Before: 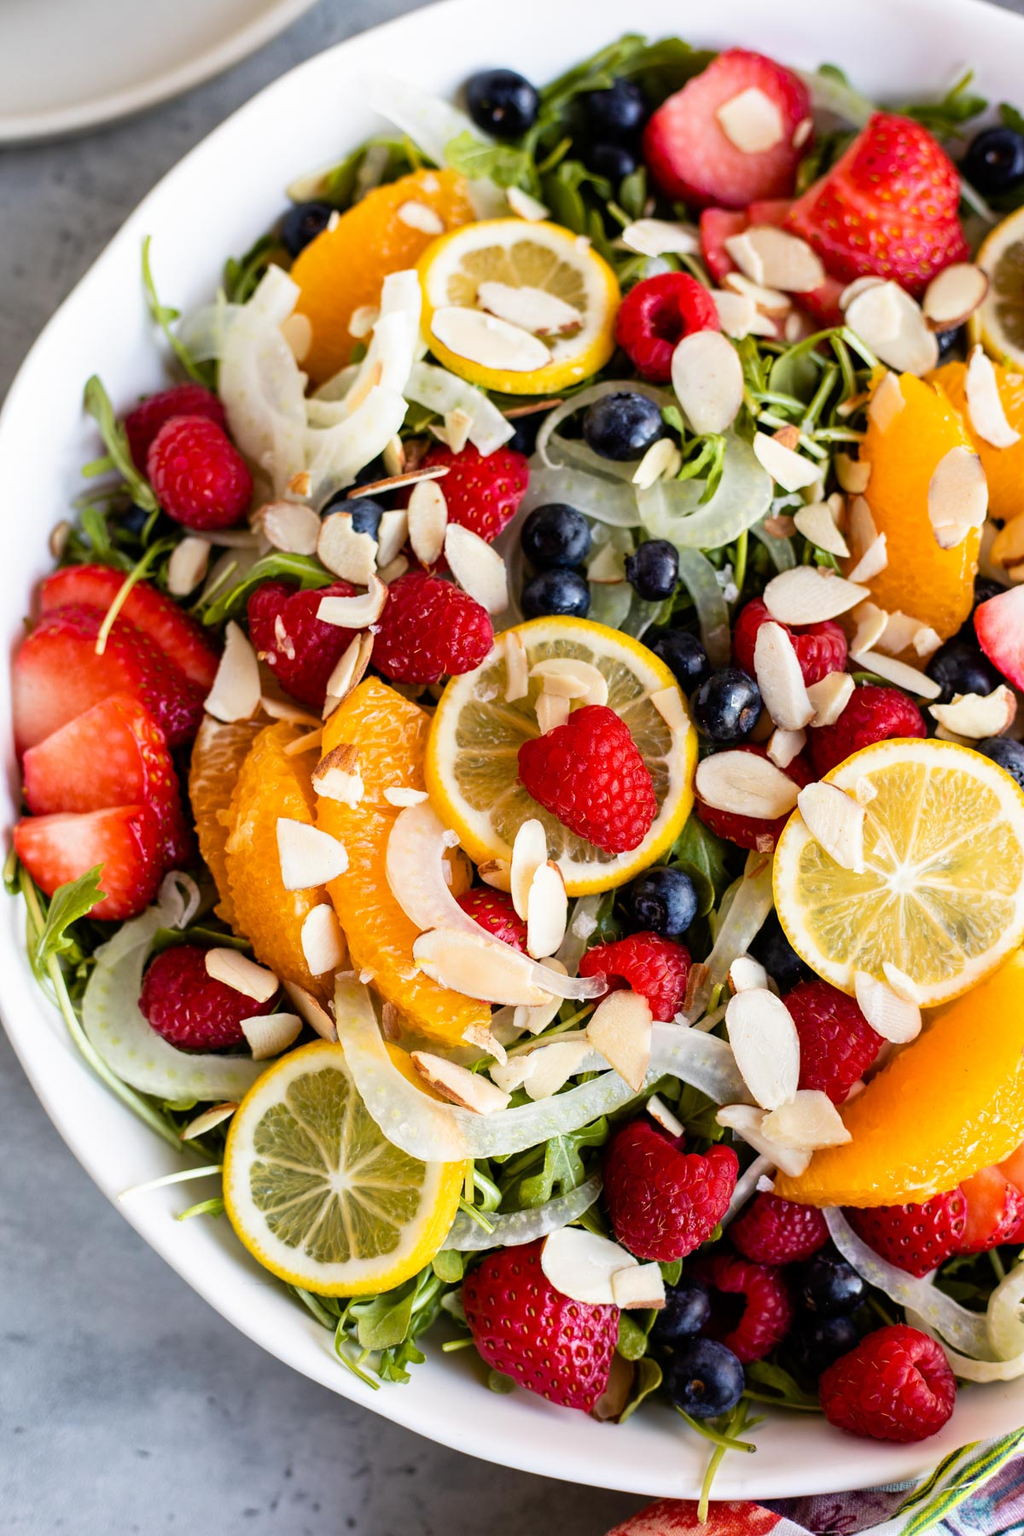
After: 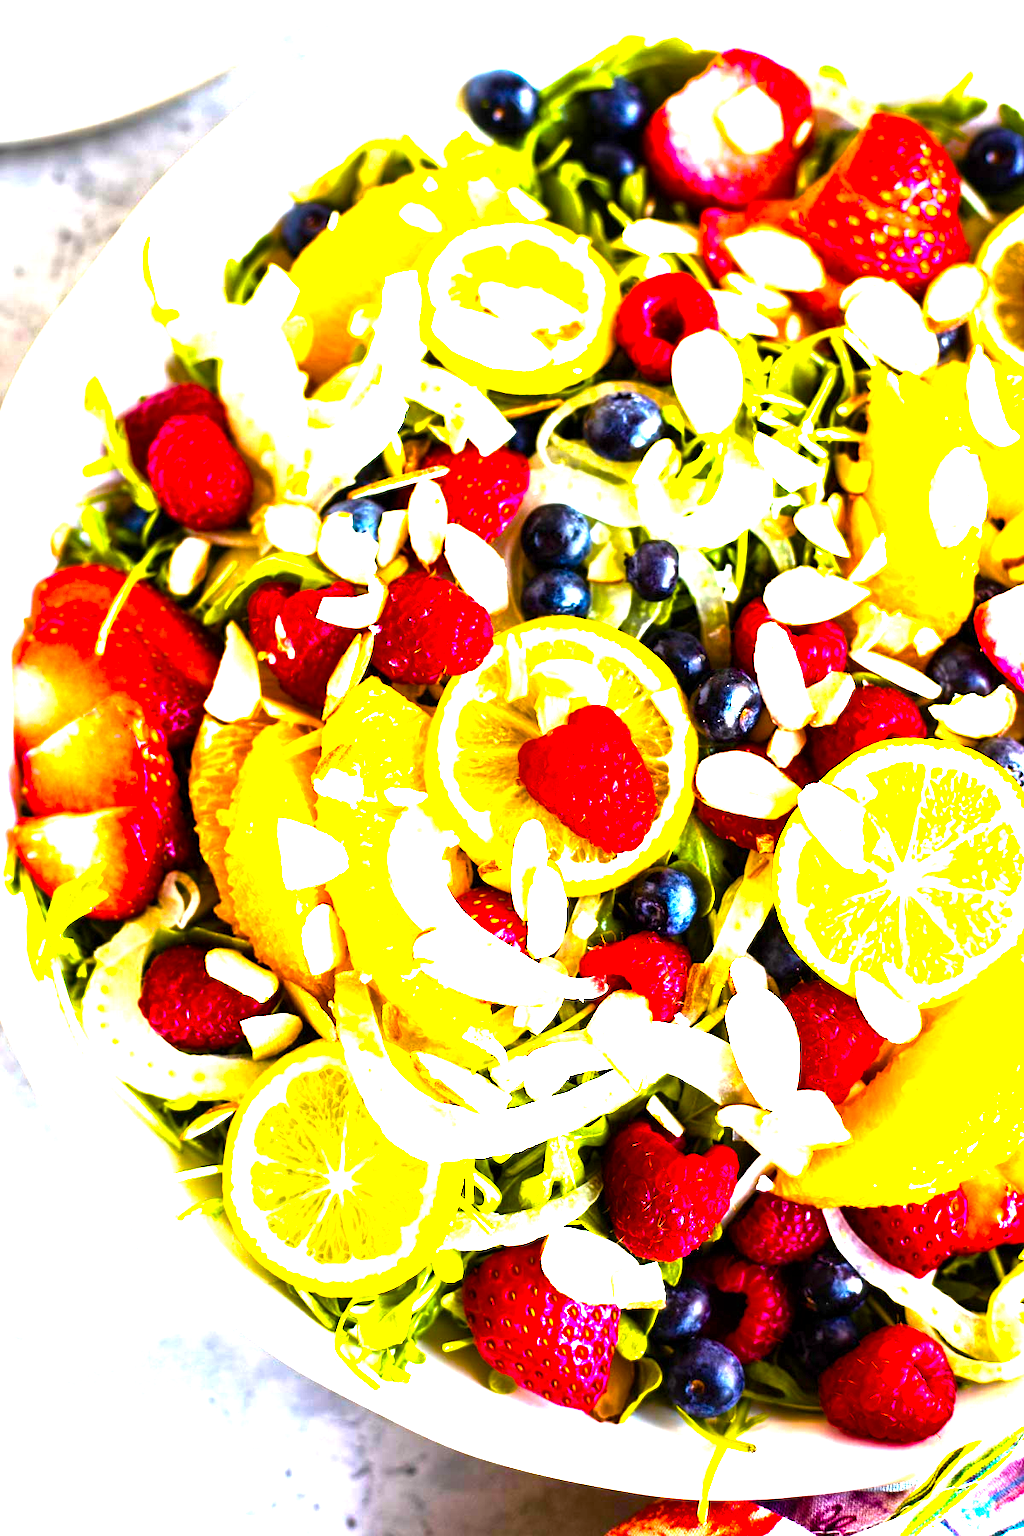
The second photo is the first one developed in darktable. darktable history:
color balance rgb: linear chroma grading › global chroma 19.998%, perceptual saturation grading › global saturation 34.638%, perceptual saturation grading › highlights -29.925%, perceptual saturation grading › shadows 35.887%, perceptual brilliance grading › global brilliance 34.22%, perceptual brilliance grading › highlights 50.466%, perceptual brilliance grading › mid-tones 59.958%, perceptual brilliance grading › shadows 34.246%, global vibrance 20%
